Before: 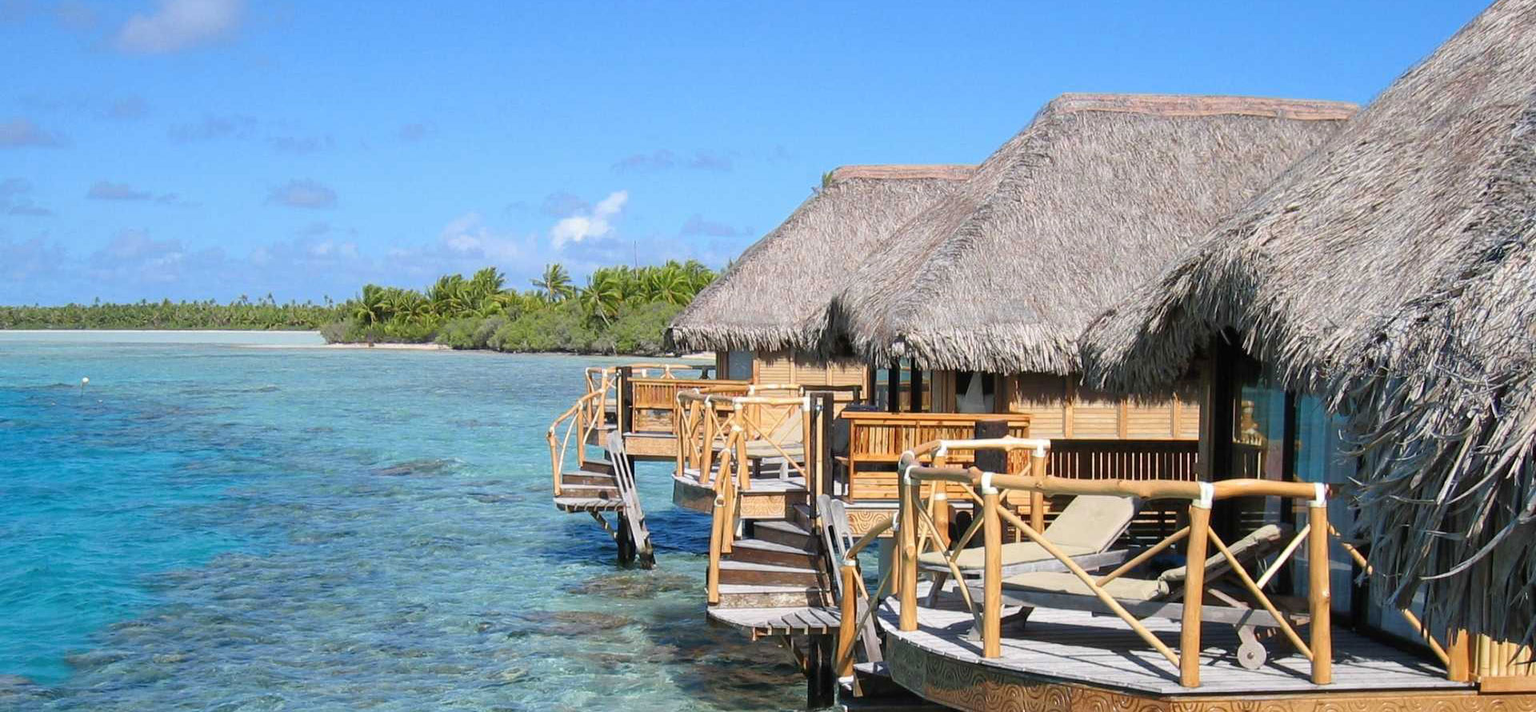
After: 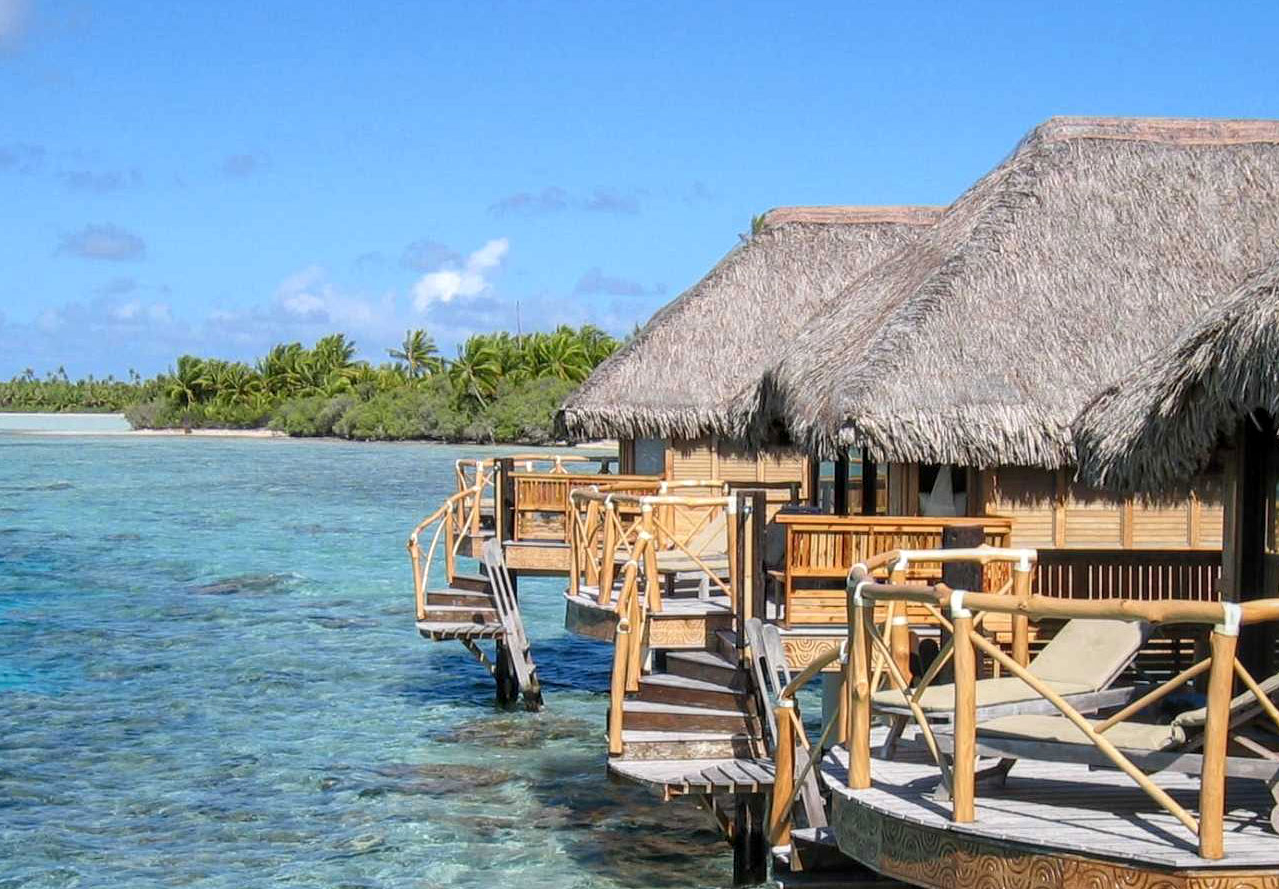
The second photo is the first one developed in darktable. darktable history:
crop and rotate: left 14.385%, right 18.948%
local contrast: on, module defaults
